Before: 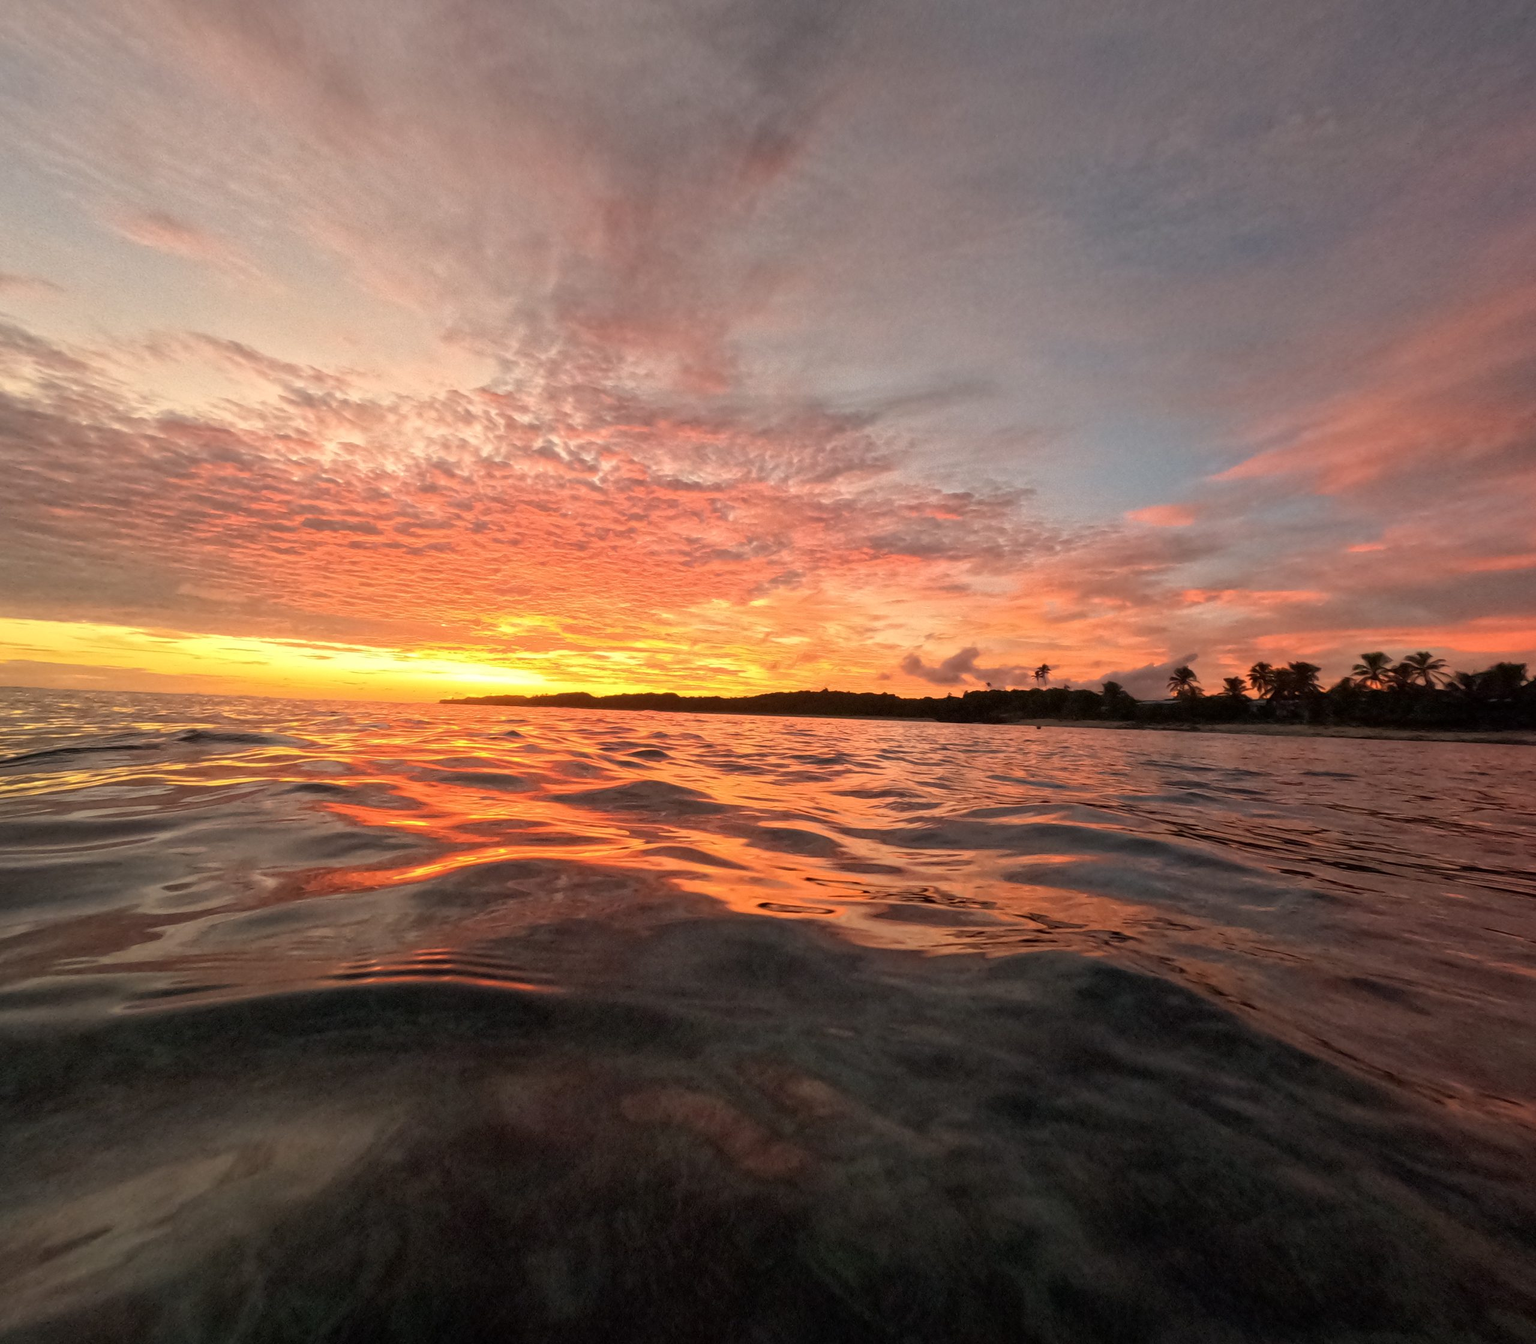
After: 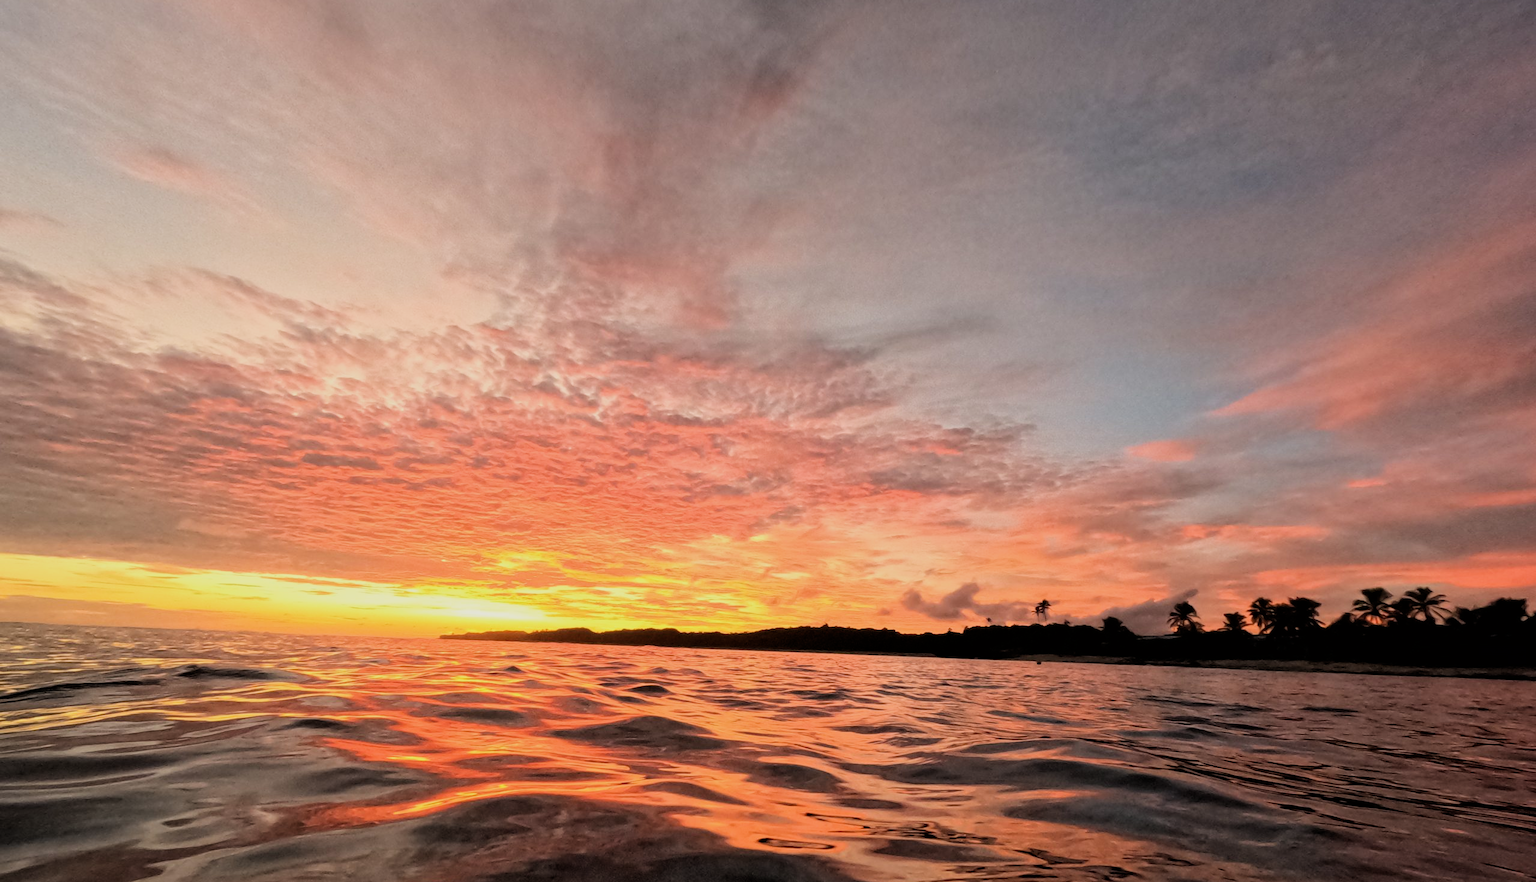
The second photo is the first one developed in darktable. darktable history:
filmic rgb: black relative exposure -5 EV, hardness 2.88, contrast 1.3
crop and rotate: top 4.848%, bottom 29.503%
